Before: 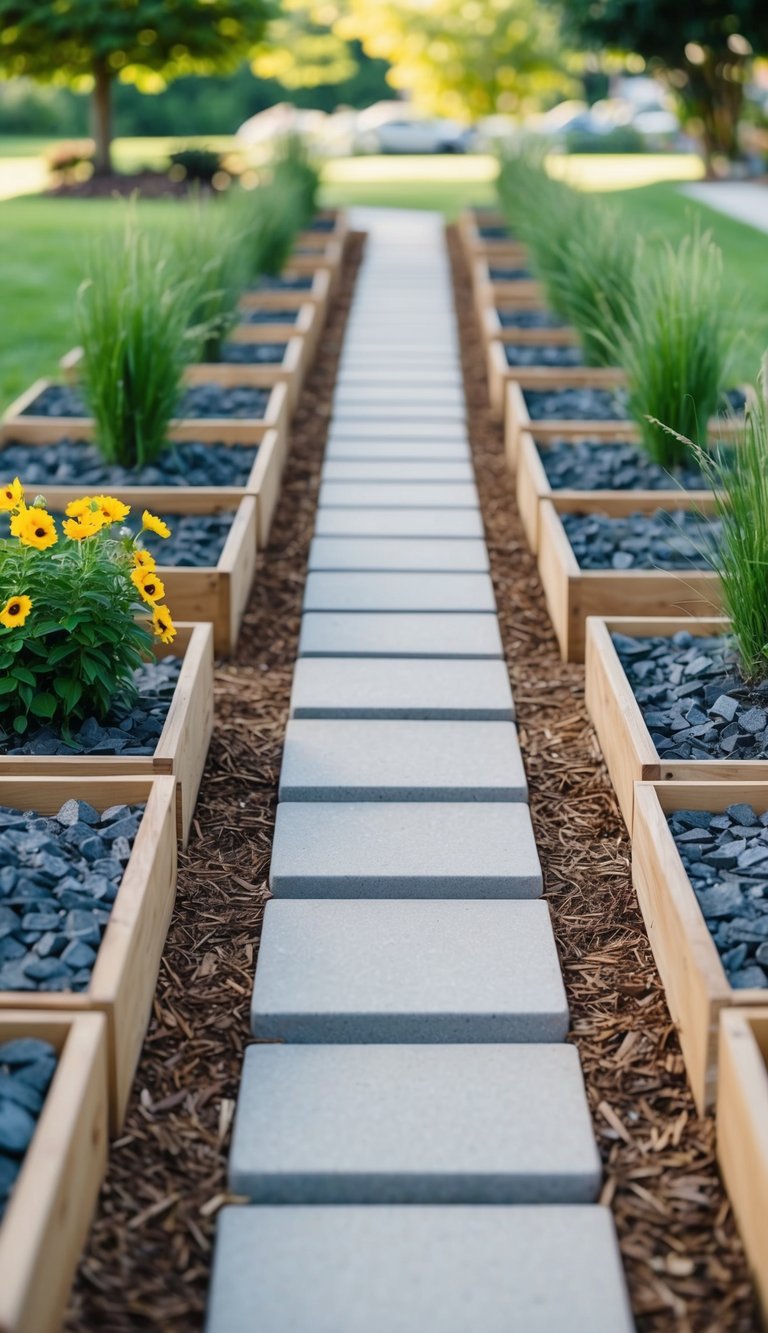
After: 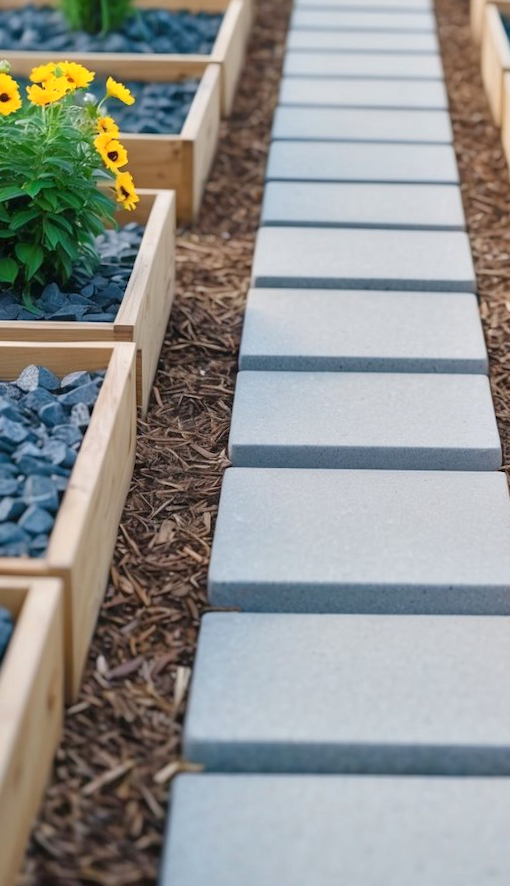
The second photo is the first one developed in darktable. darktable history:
tone equalizer: -8 EV 1 EV, -7 EV 1 EV, -6 EV 1 EV, -5 EV 1 EV, -4 EV 1 EV, -3 EV 0.75 EV, -2 EV 0.5 EV, -1 EV 0.25 EV
crop and rotate: angle -0.82°, left 3.85%, top 31.828%, right 27.992%
